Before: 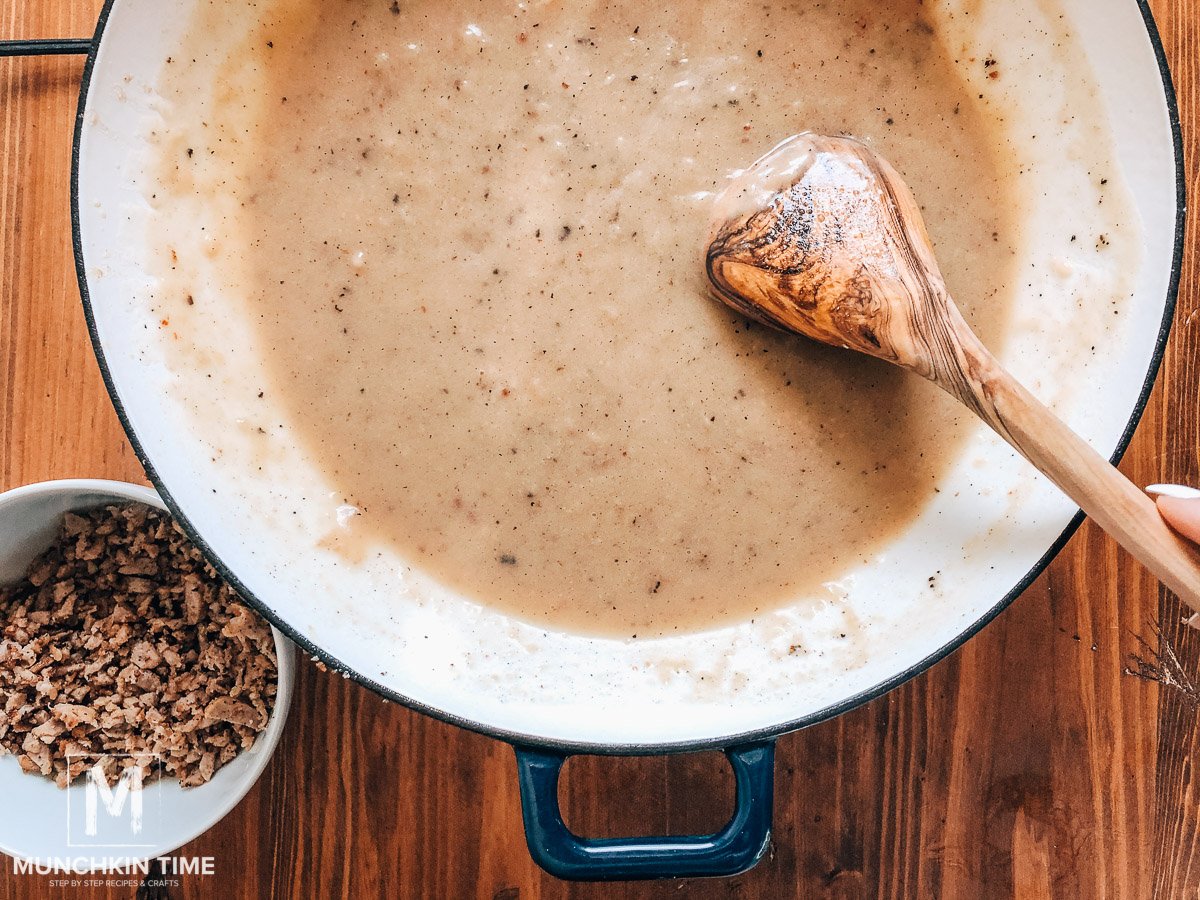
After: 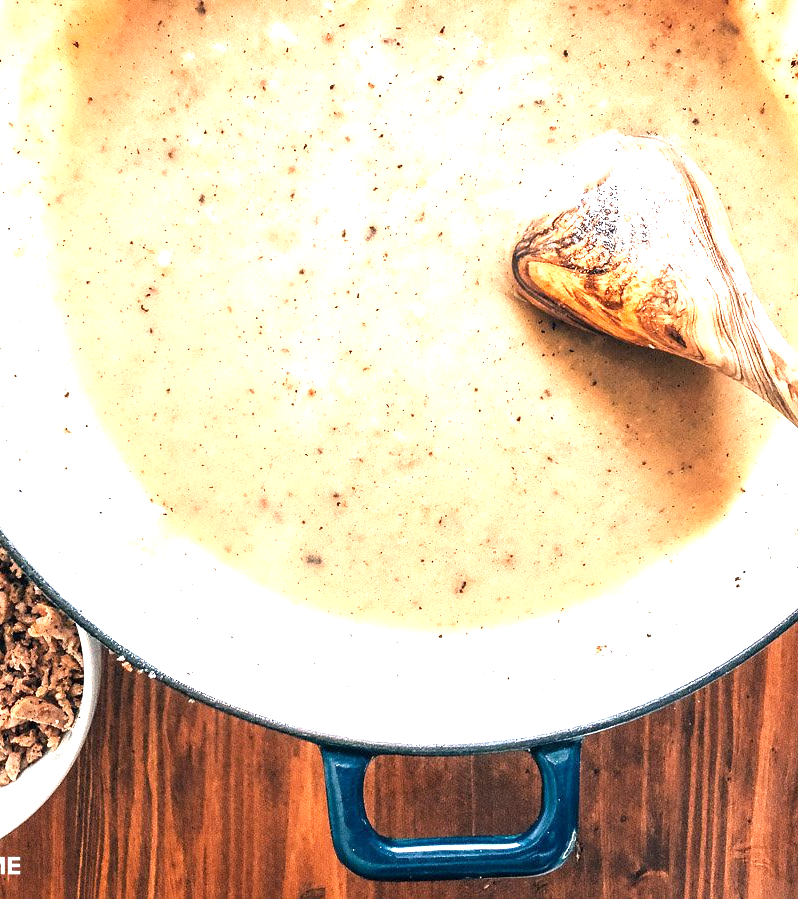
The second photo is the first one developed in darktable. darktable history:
crop and rotate: left 16.214%, right 17.28%
exposure: black level correction 0.001, exposure 1.399 EV, compensate highlight preservation false
